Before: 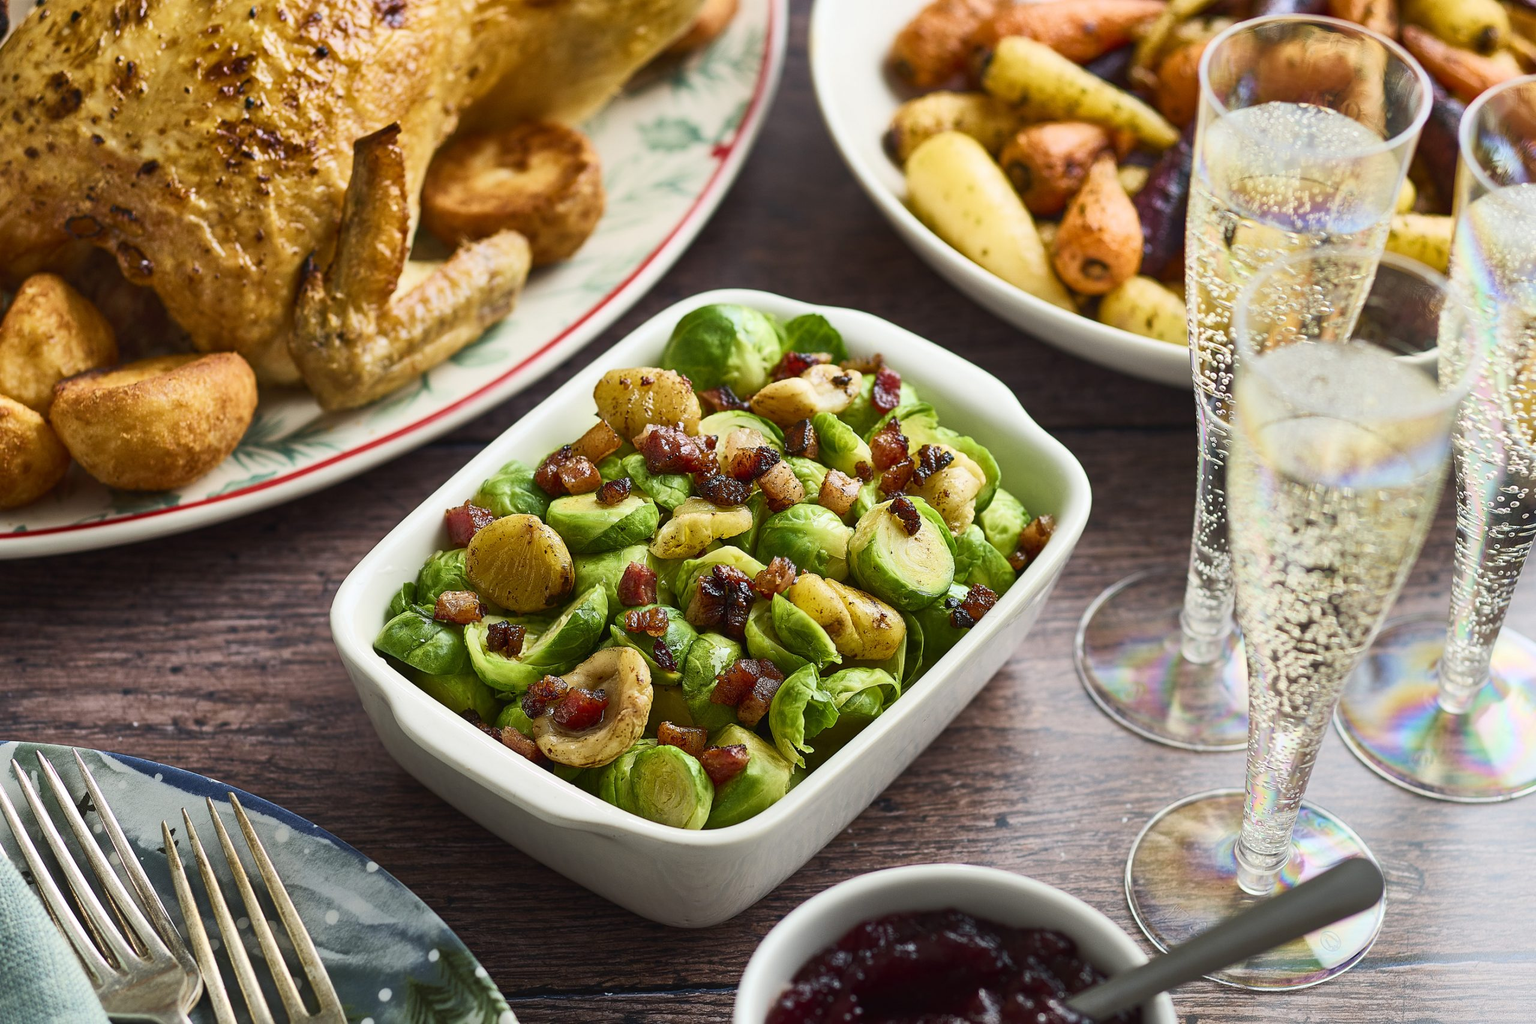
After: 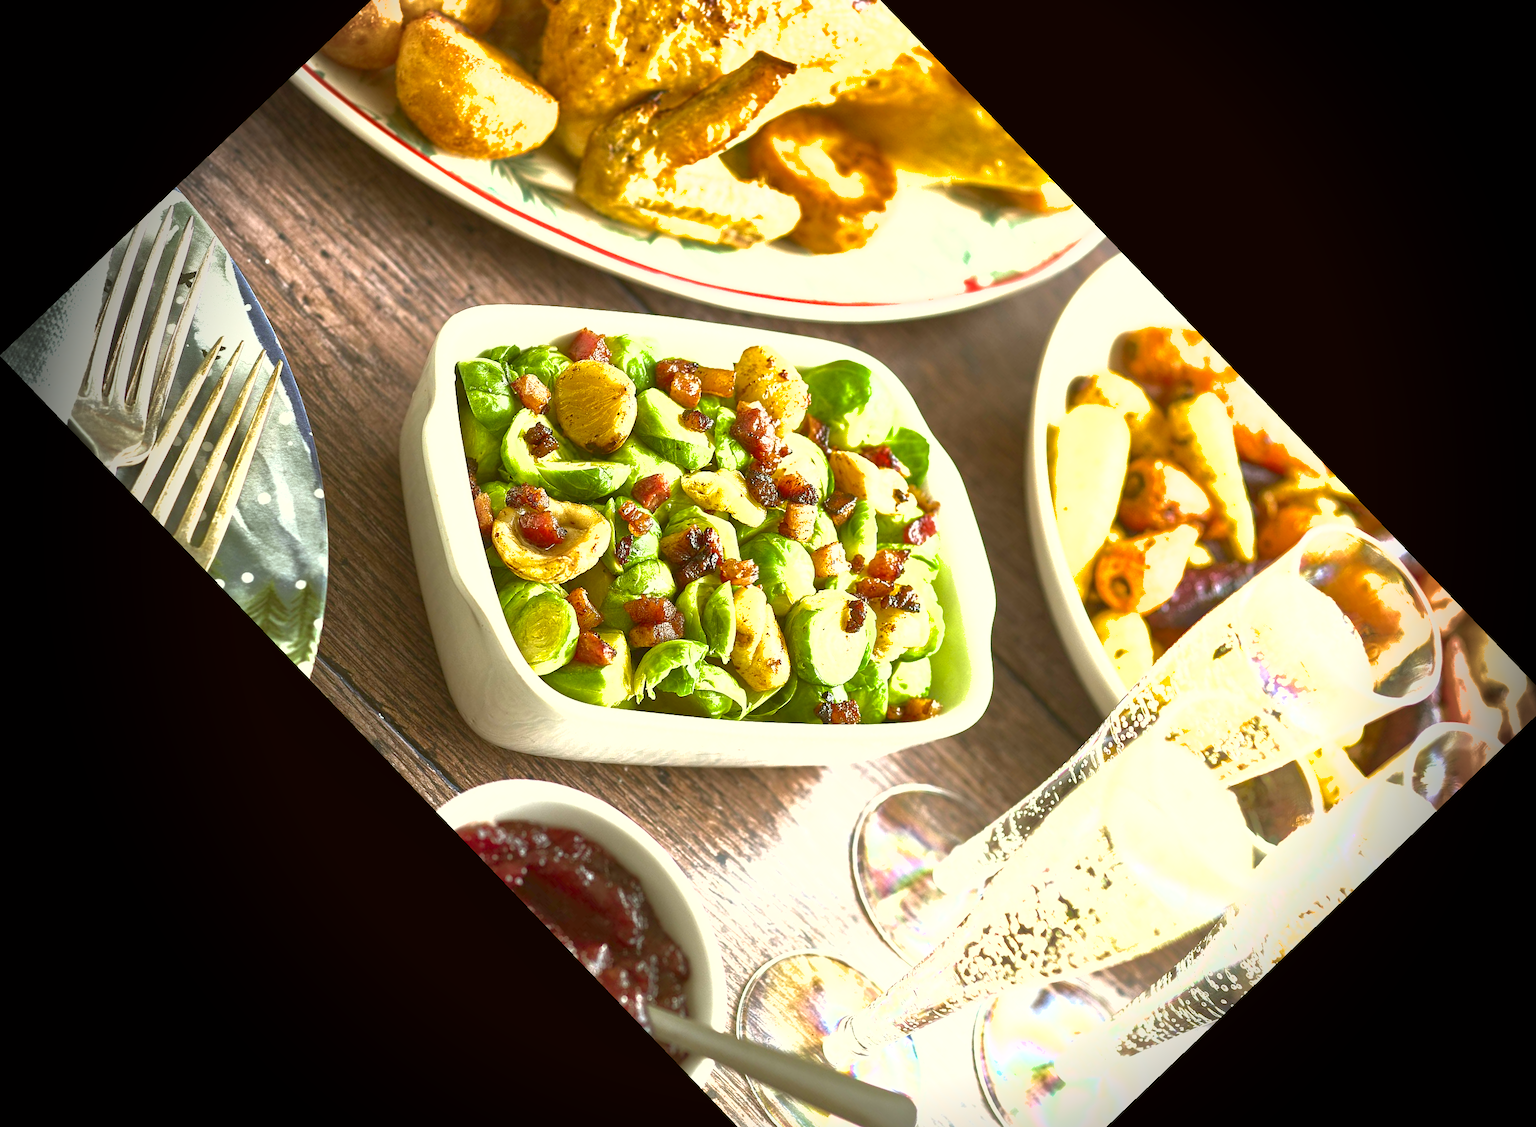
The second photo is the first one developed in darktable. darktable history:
exposure: black level correction 0, exposure 1.6 EV, compensate exposure bias true, compensate highlight preservation false
shadows and highlights: on, module defaults
tone equalizer: on, module defaults
crop and rotate: angle -46.26°, top 16.234%, right 0.912%, bottom 11.704%
vignetting: fall-off start 76.42%, fall-off radius 27.36%, brightness -0.872, center (0.037, -0.09), width/height ratio 0.971
color correction: highlights a* -1.43, highlights b* 10.12, shadows a* 0.395, shadows b* 19.35
